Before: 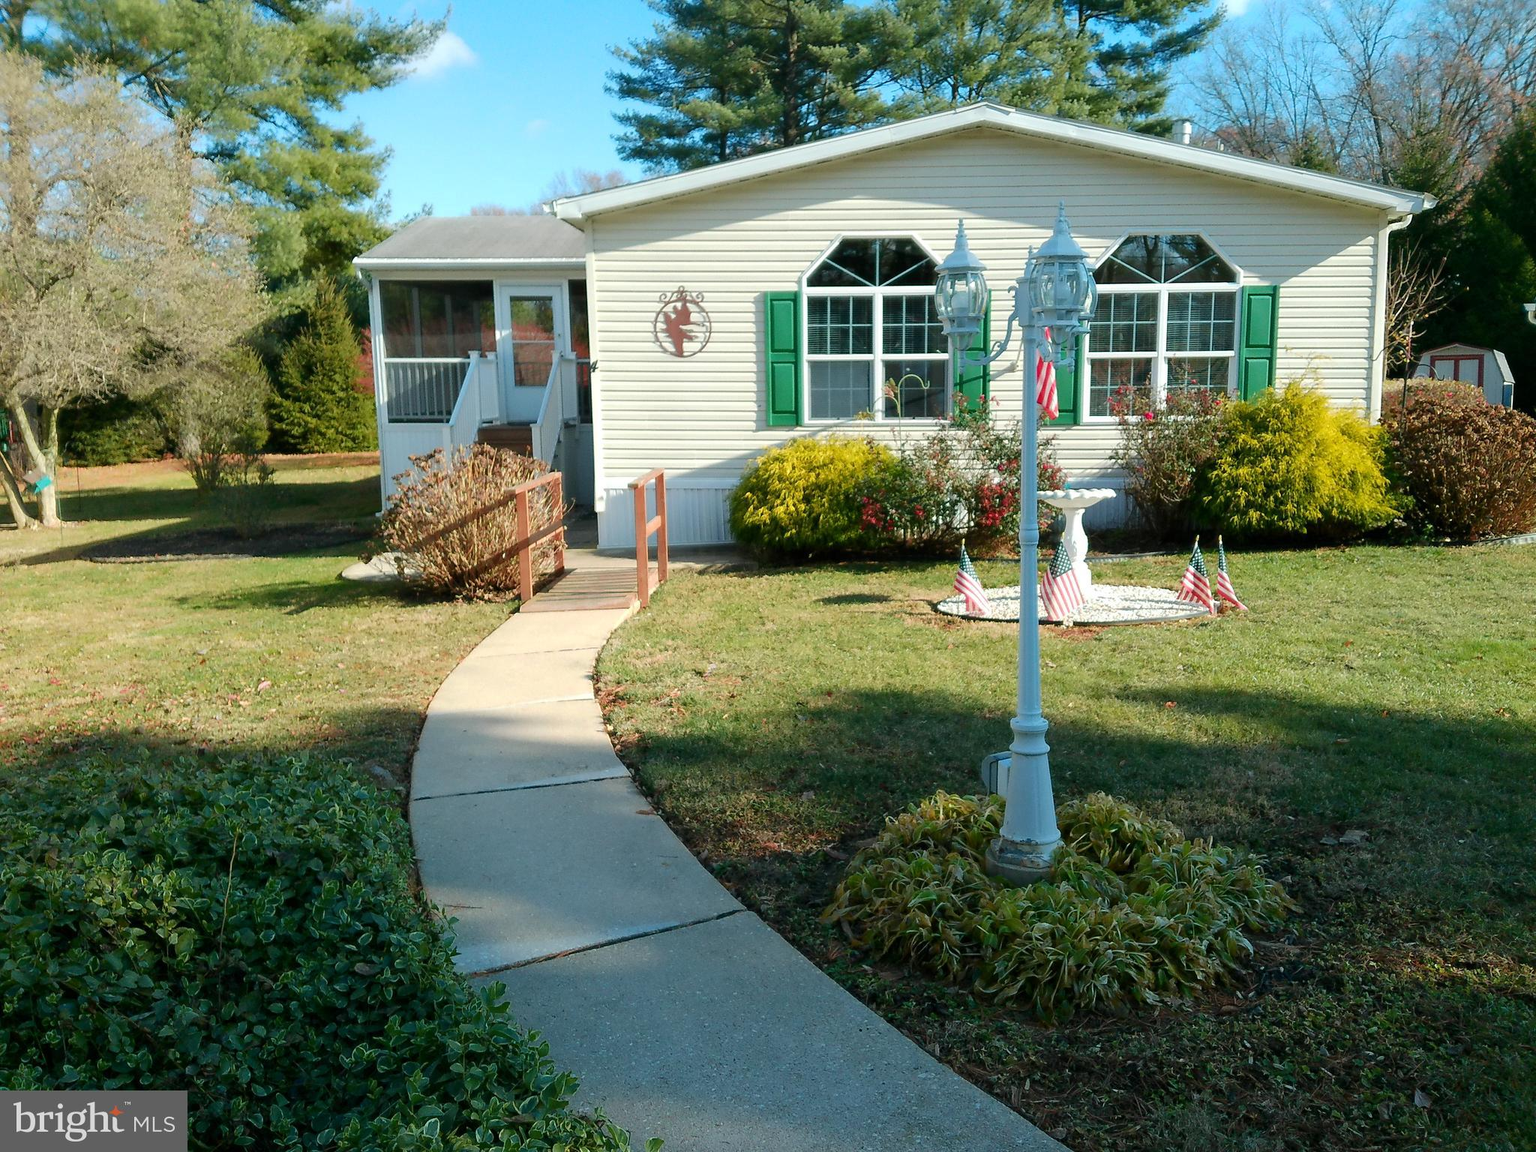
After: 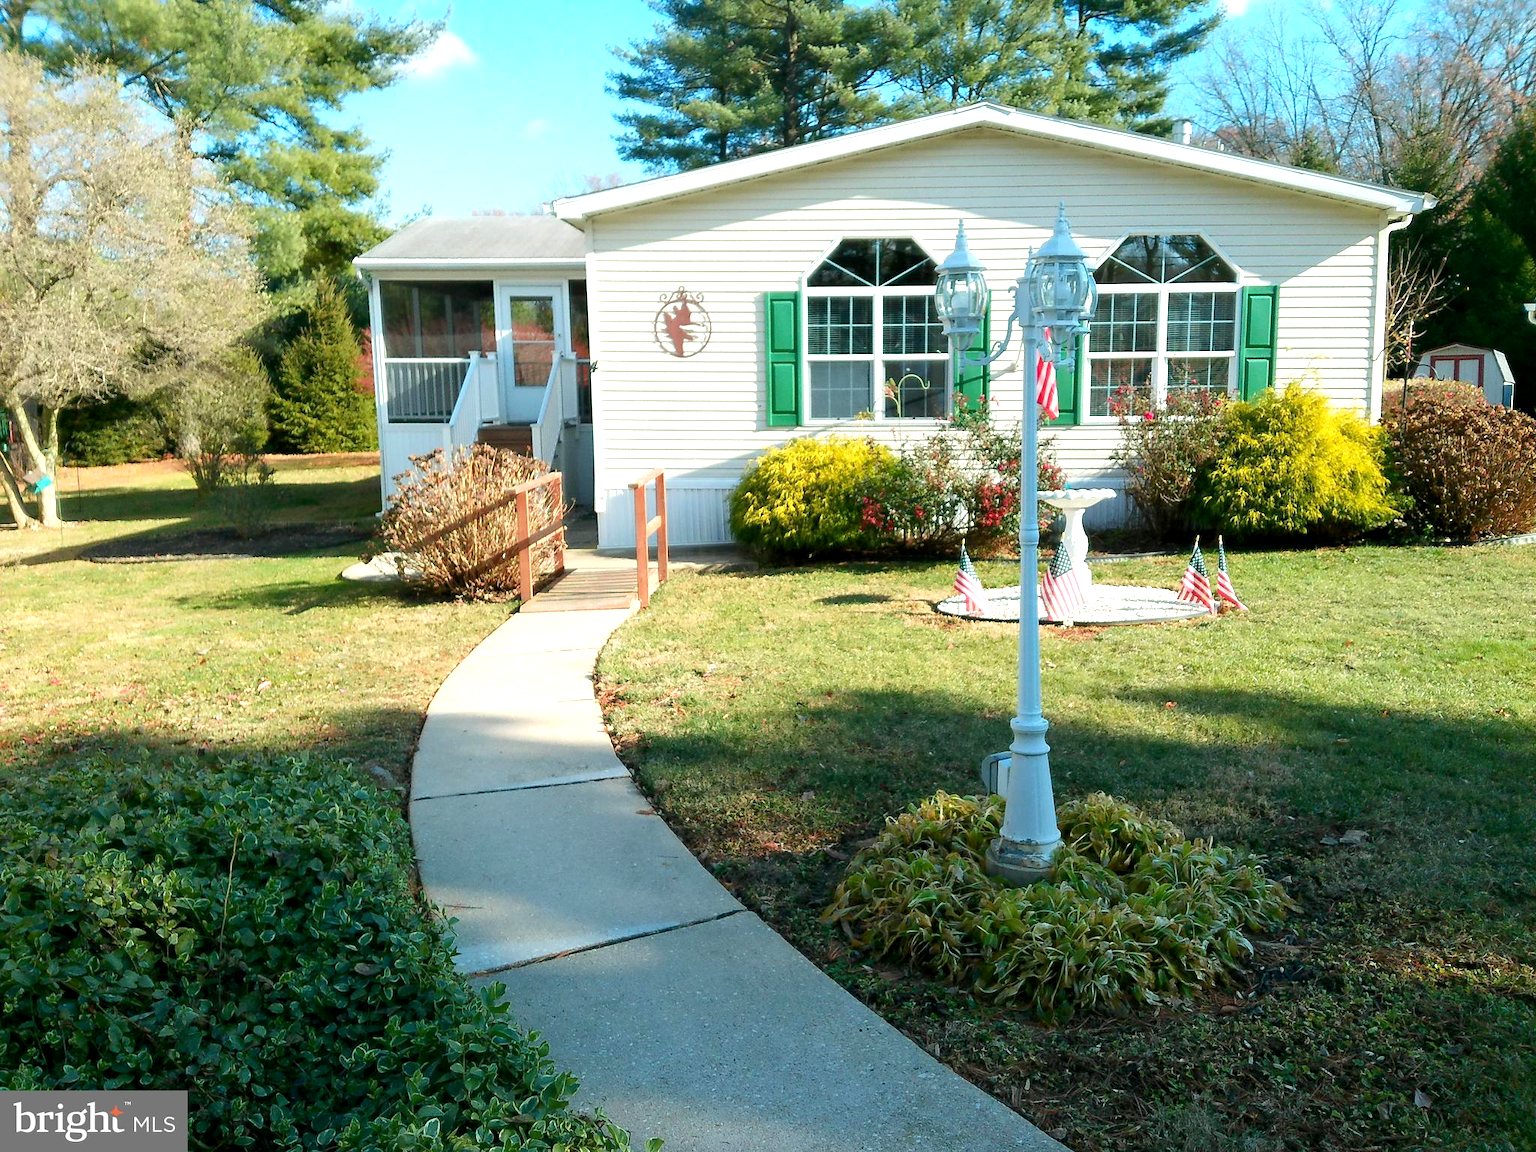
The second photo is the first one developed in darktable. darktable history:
exposure: black level correction 0.001, exposure 0.673 EV, compensate highlight preservation false
